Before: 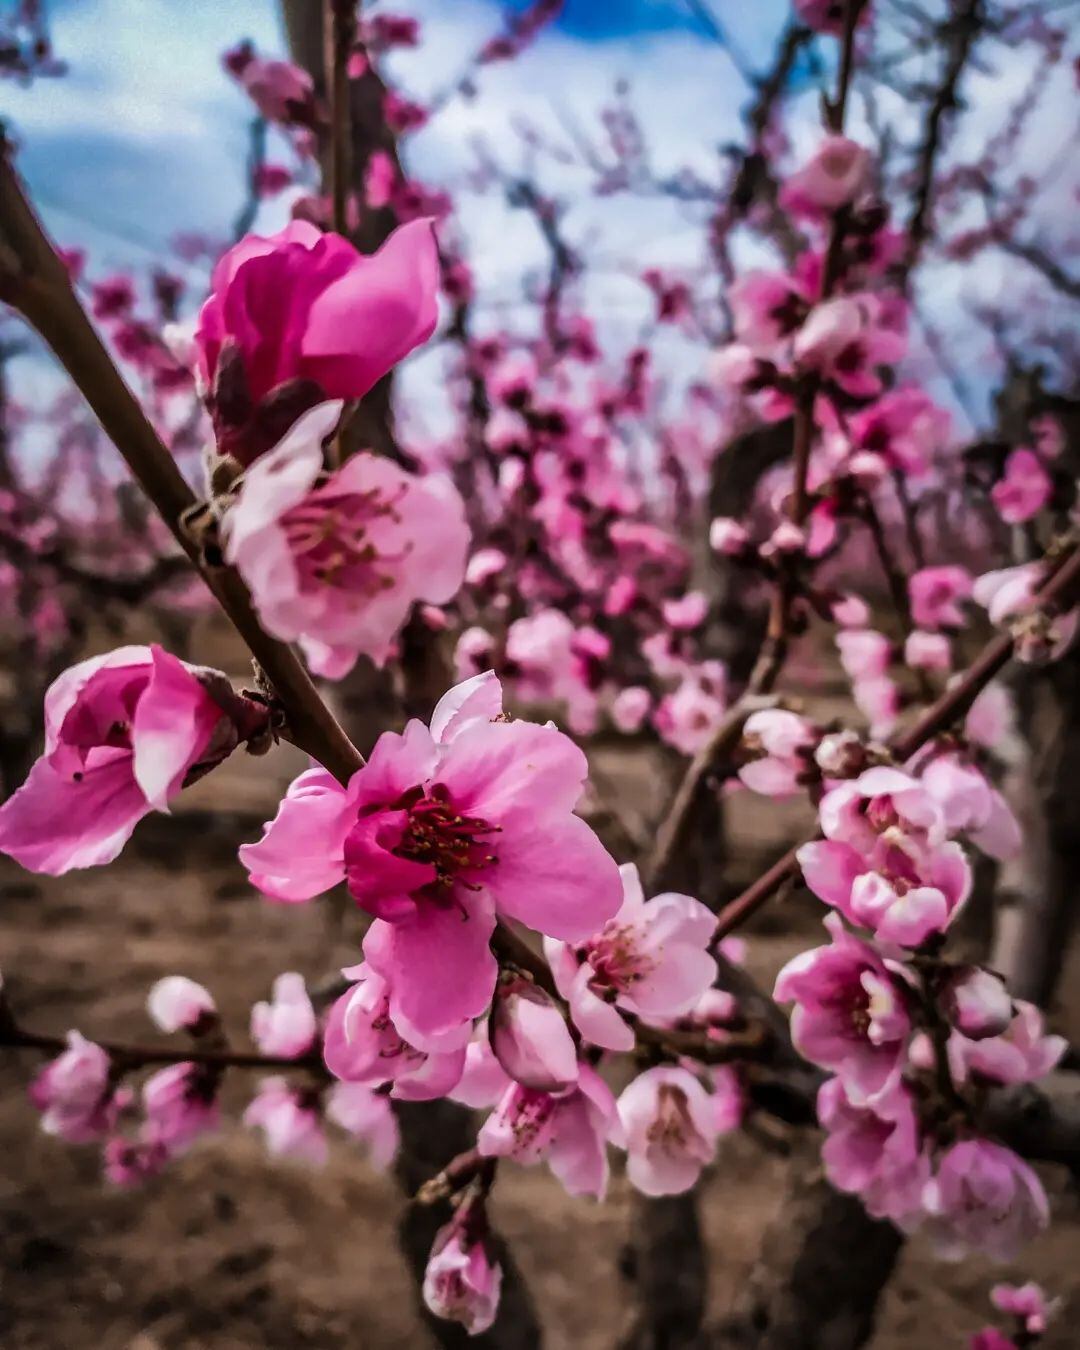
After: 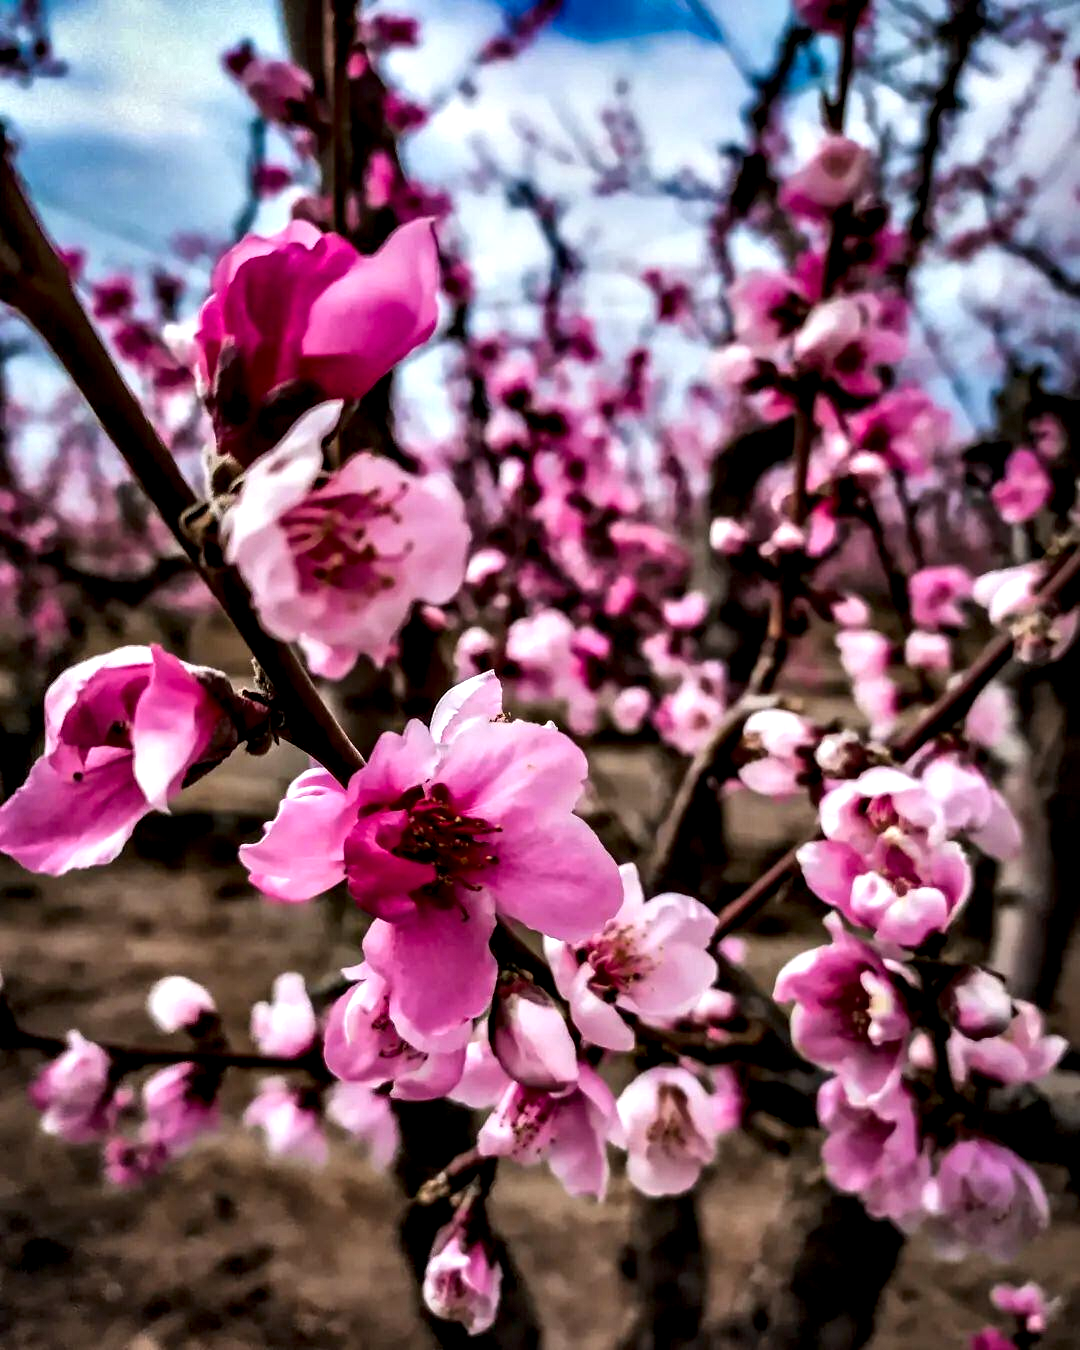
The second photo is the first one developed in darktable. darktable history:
contrast equalizer: y [[0.6 ×6], [0.55 ×6], [0 ×6], [0 ×6], [0 ×6]]
